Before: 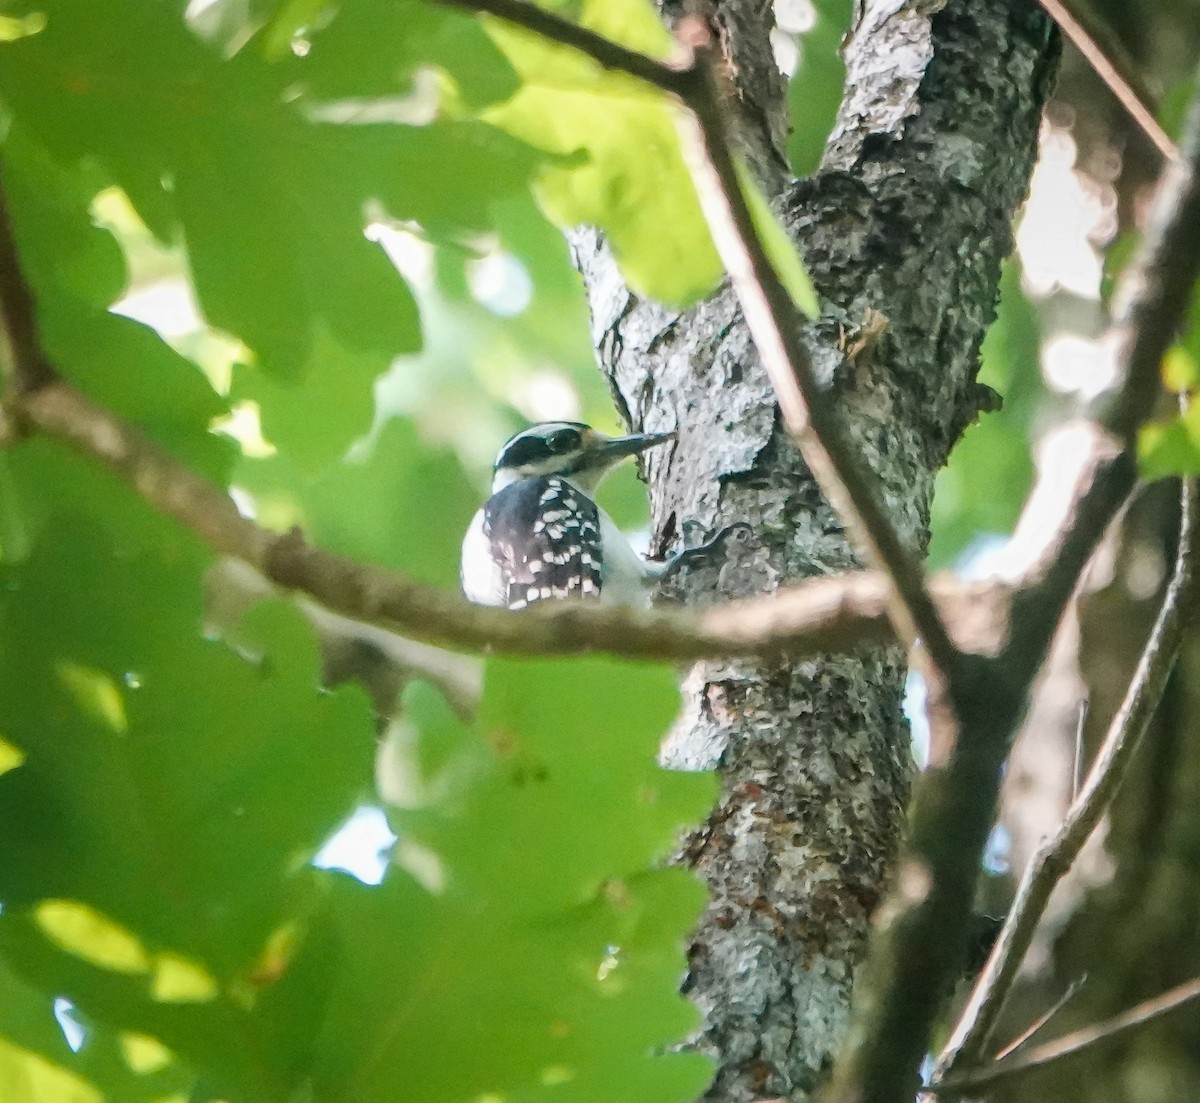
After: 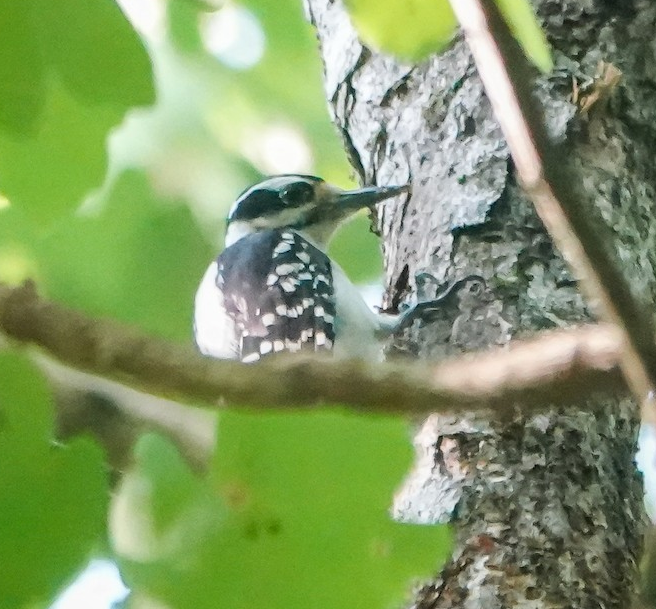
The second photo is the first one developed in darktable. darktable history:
crop and rotate: left 22.267%, top 22.394%, right 22.985%, bottom 22.38%
